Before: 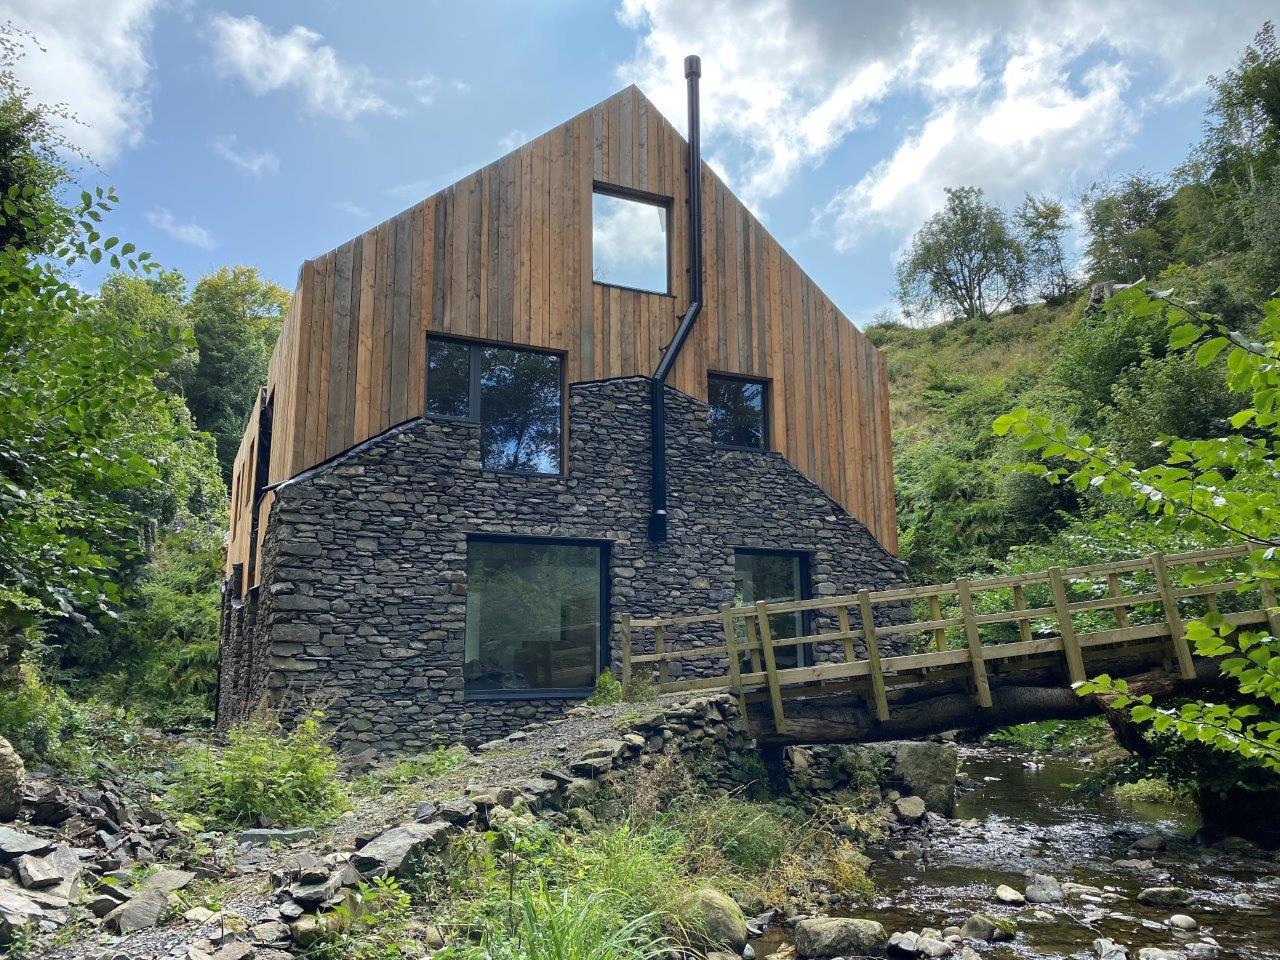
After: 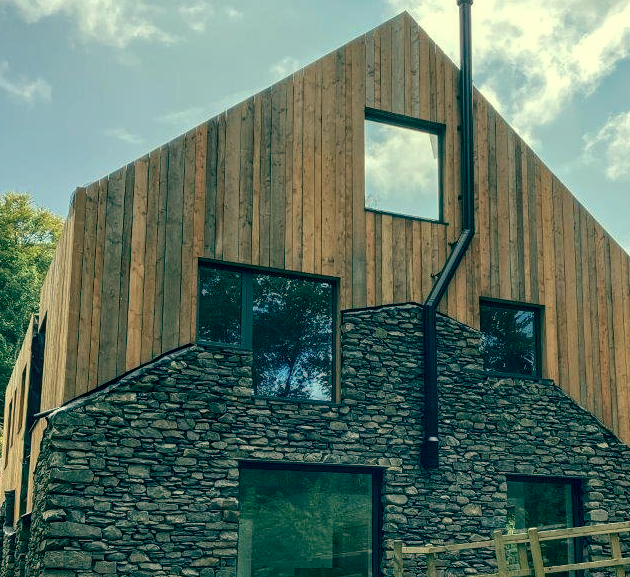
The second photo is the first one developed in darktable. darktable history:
crop: left 17.835%, top 7.675%, right 32.881%, bottom 32.213%
local contrast: on, module defaults
color balance: mode lift, gamma, gain (sRGB), lift [1, 0.69, 1, 1], gamma [1, 1.482, 1, 1], gain [1, 1, 1, 0.802]
white balance: red 0.976, blue 1.04
